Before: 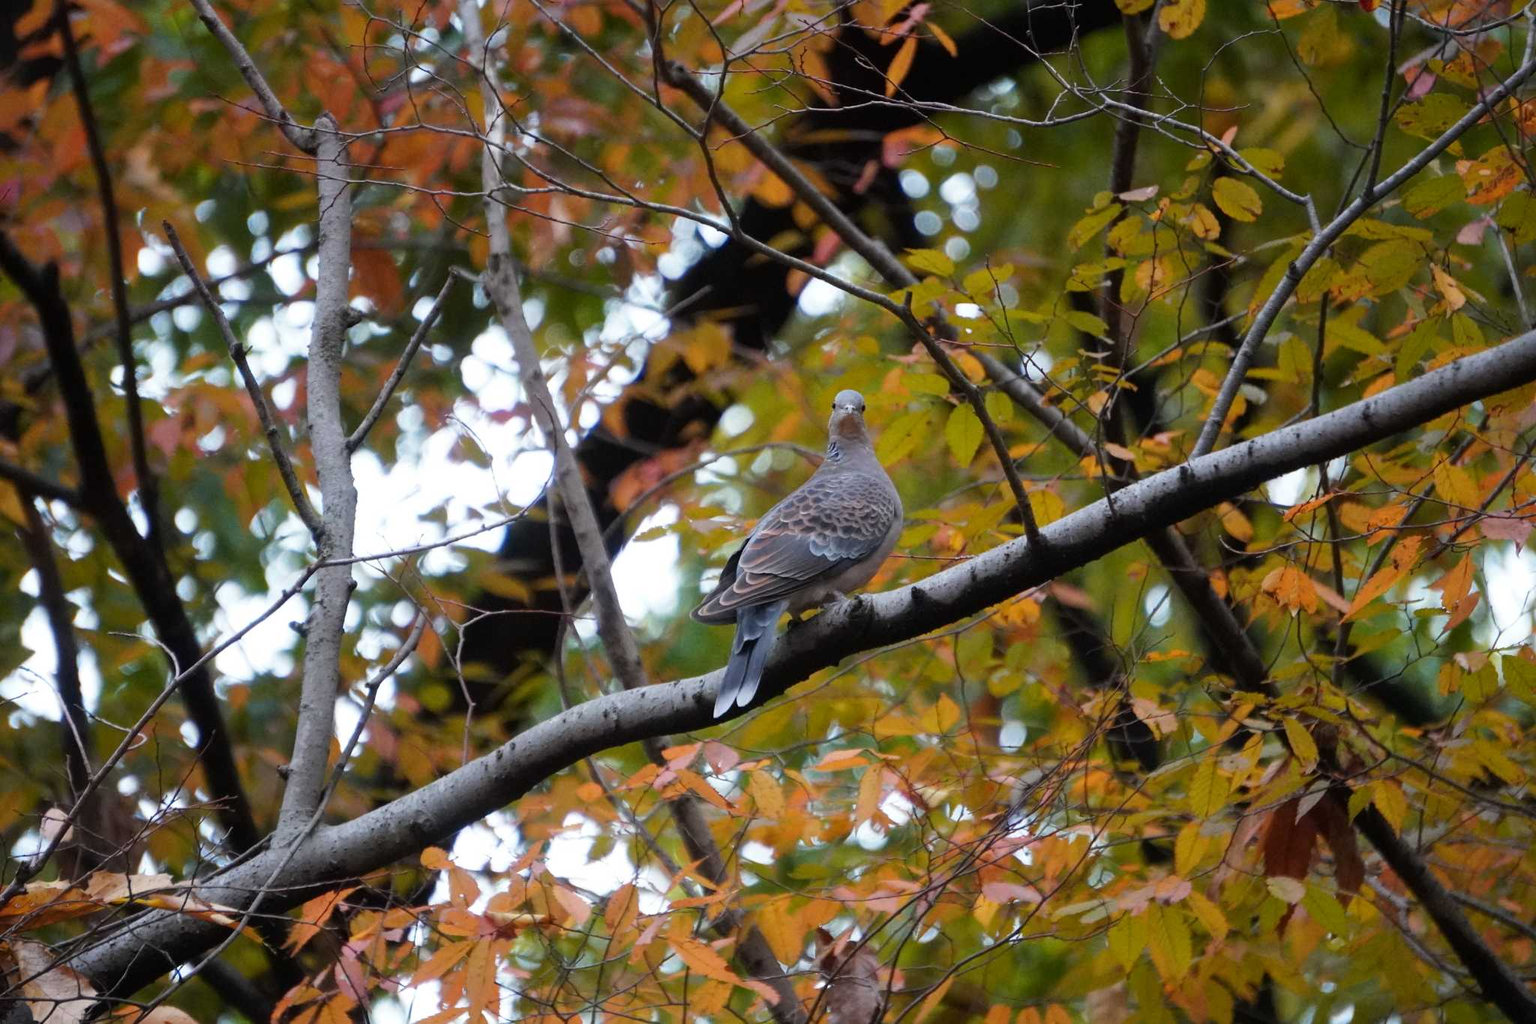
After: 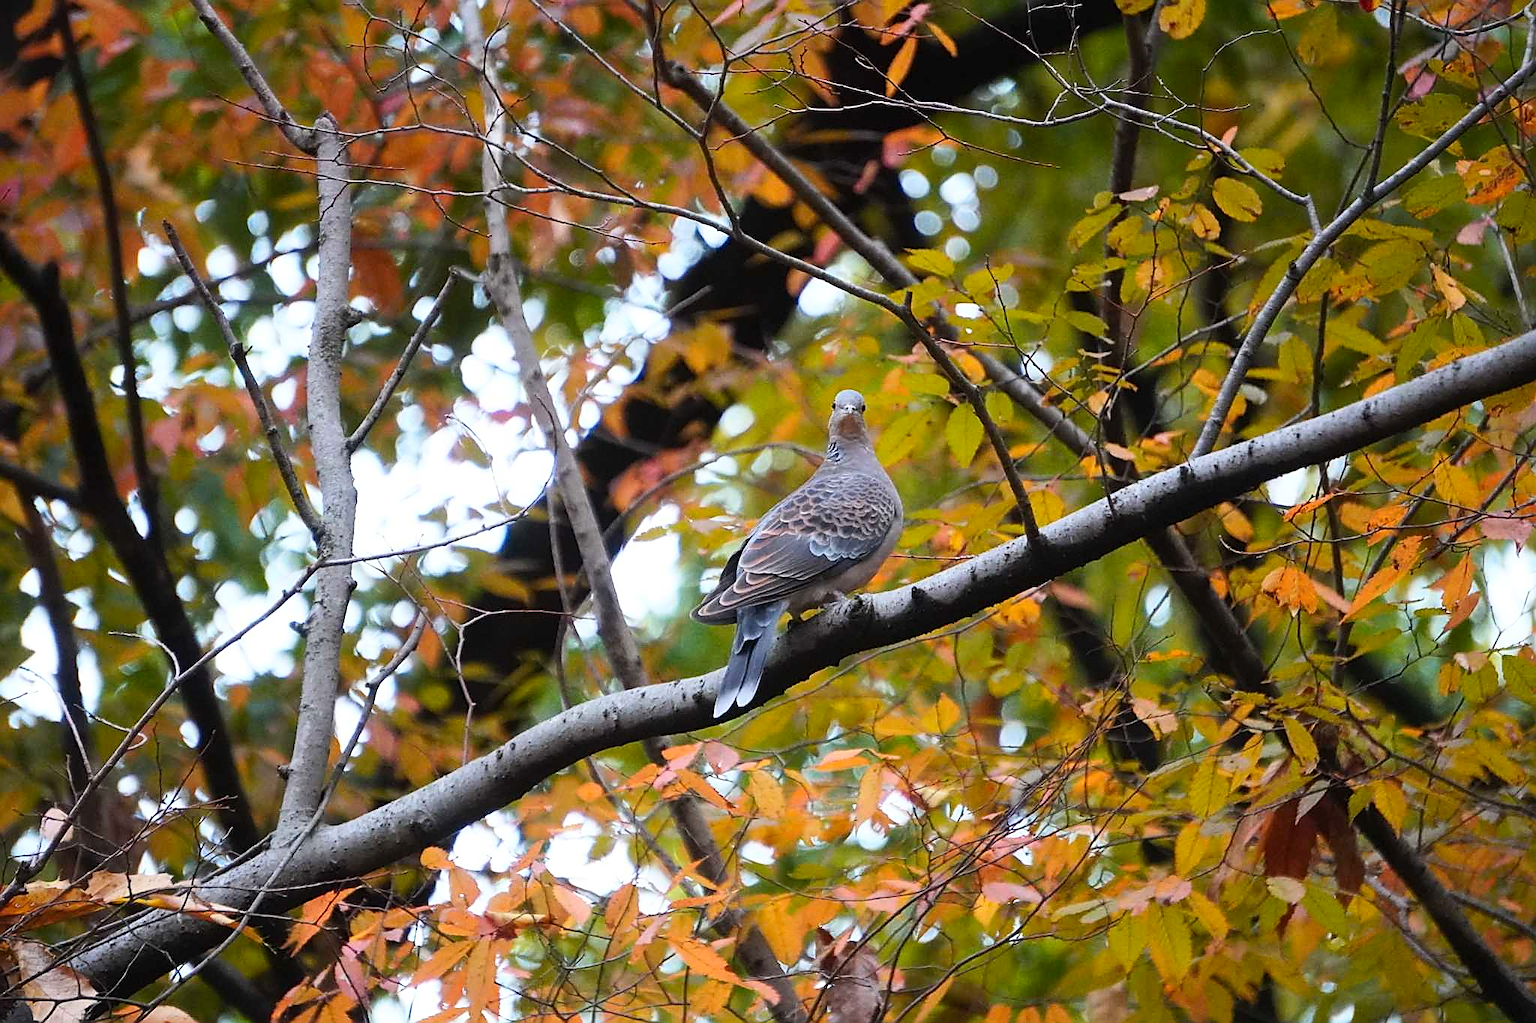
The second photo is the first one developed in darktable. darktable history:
sharpen: radius 1.417, amount 1.264, threshold 0.703
contrast brightness saturation: contrast 0.2, brightness 0.157, saturation 0.221
